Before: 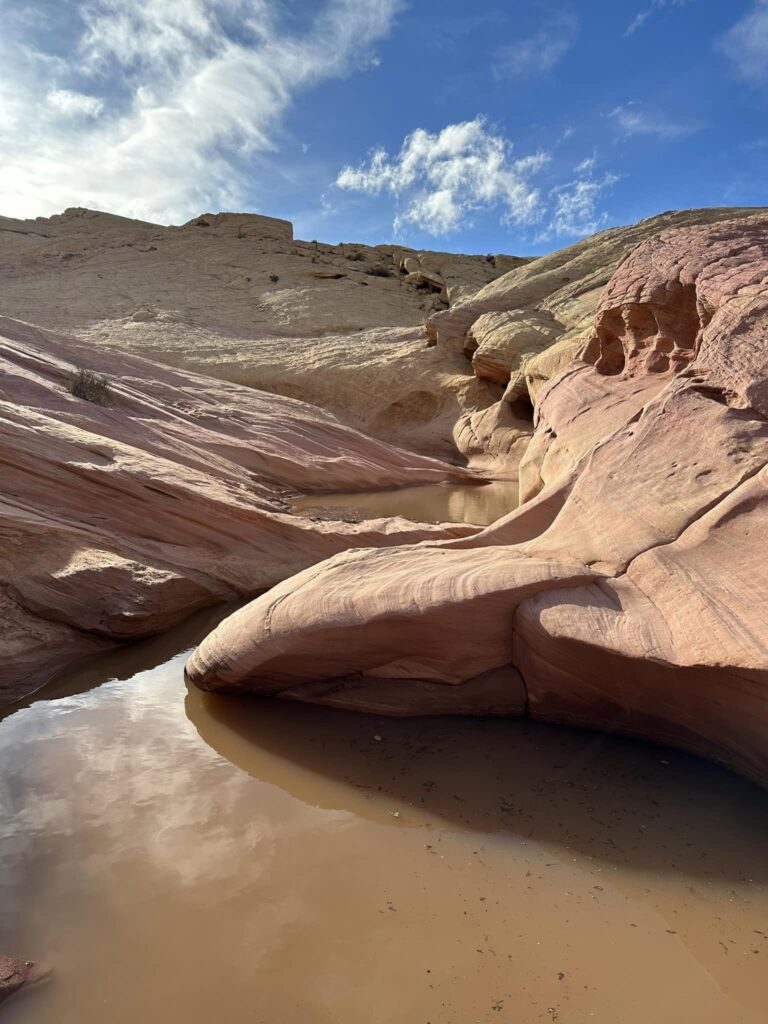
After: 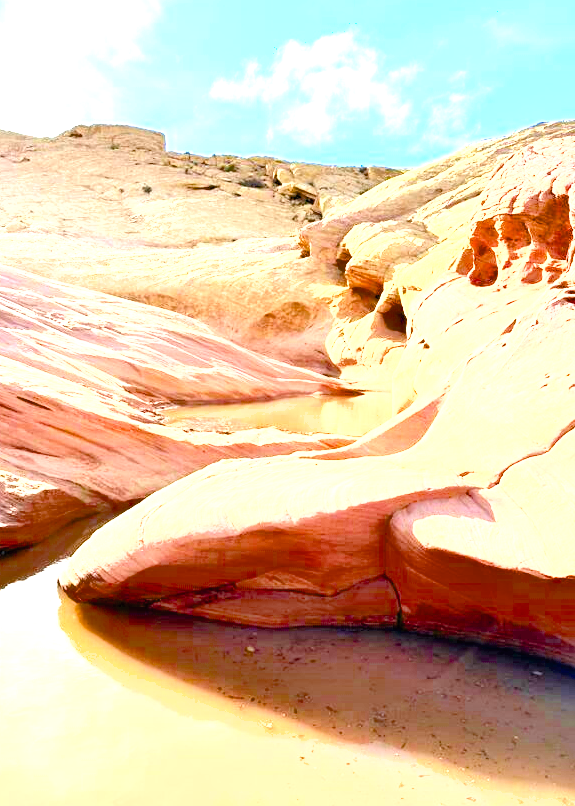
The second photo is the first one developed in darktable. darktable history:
color balance rgb: perceptual saturation grading › global saturation 20%, perceptual saturation grading › highlights -25.416%, perceptual saturation grading › shadows 49.938%, perceptual brilliance grading › mid-tones 10.076%, perceptual brilliance grading › shadows 15.612%, global vibrance 9.201%, contrast 15.43%, saturation formula JzAzBz (2021)
shadows and highlights: shadows 10.31, white point adjustment 1.08, highlights -39.71
exposure: exposure 2.237 EV, compensate highlight preservation false
contrast brightness saturation: contrast 0.199, brightness 0.167, saturation 0.216
crop: left 16.574%, top 8.719%, right 8.512%, bottom 12.519%
tone equalizer: -8 EV -0.517 EV, -7 EV -0.289 EV, -6 EV -0.115 EV, -5 EV 0.377 EV, -4 EV 0.945 EV, -3 EV 0.811 EV, -2 EV -0.011 EV, -1 EV 0.135 EV, +0 EV -0.022 EV
